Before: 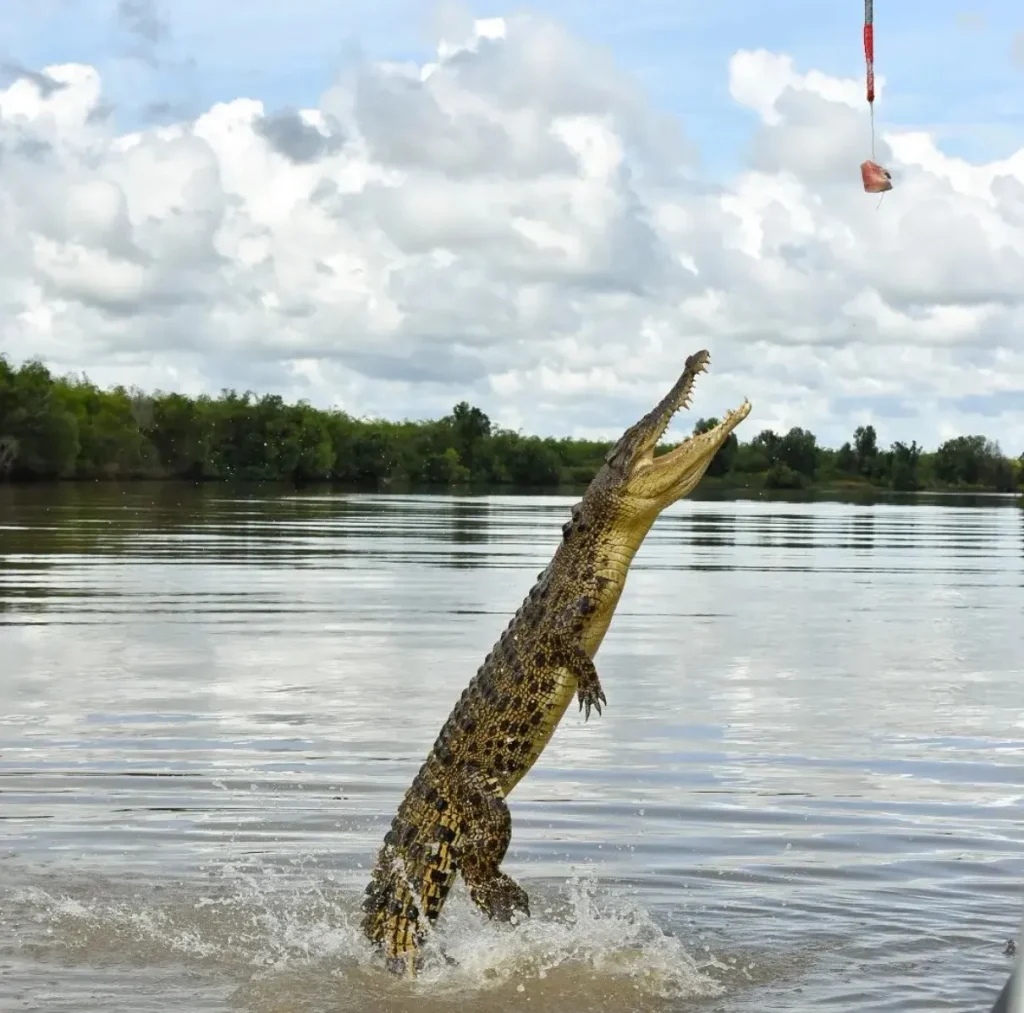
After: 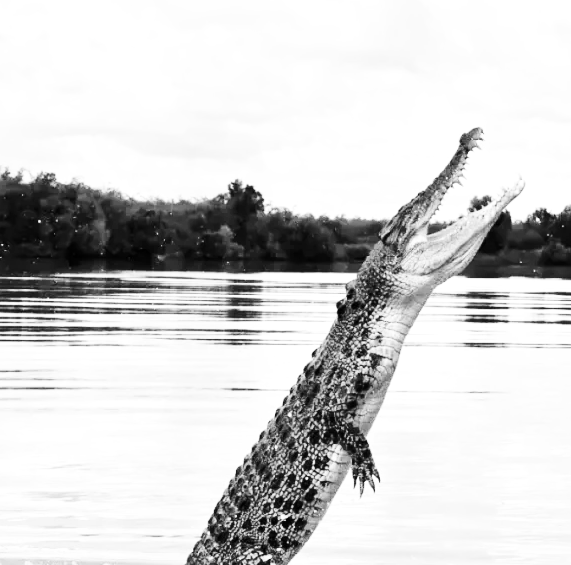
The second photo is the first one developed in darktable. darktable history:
base curve: curves: ch0 [(0, 0.003) (0.001, 0.002) (0.006, 0.004) (0.02, 0.022) (0.048, 0.086) (0.094, 0.234) (0.162, 0.431) (0.258, 0.629) (0.385, 0.8) (0.548, 0.918) (0.751, 0.988) (1, 1)], preserve colors none
local contrast: mode bilateral grid, contrast 20, coarseness 50, detail 120%, midtone range 0.2
monochrome: a 16.01, b -2.65, highlights 0.52
contrast brightness saturation: contrast 0.25, saturation -0.31
crop and rotate: left 22.13%, top 22.054%, right 22.026%, bottom 22.102%
